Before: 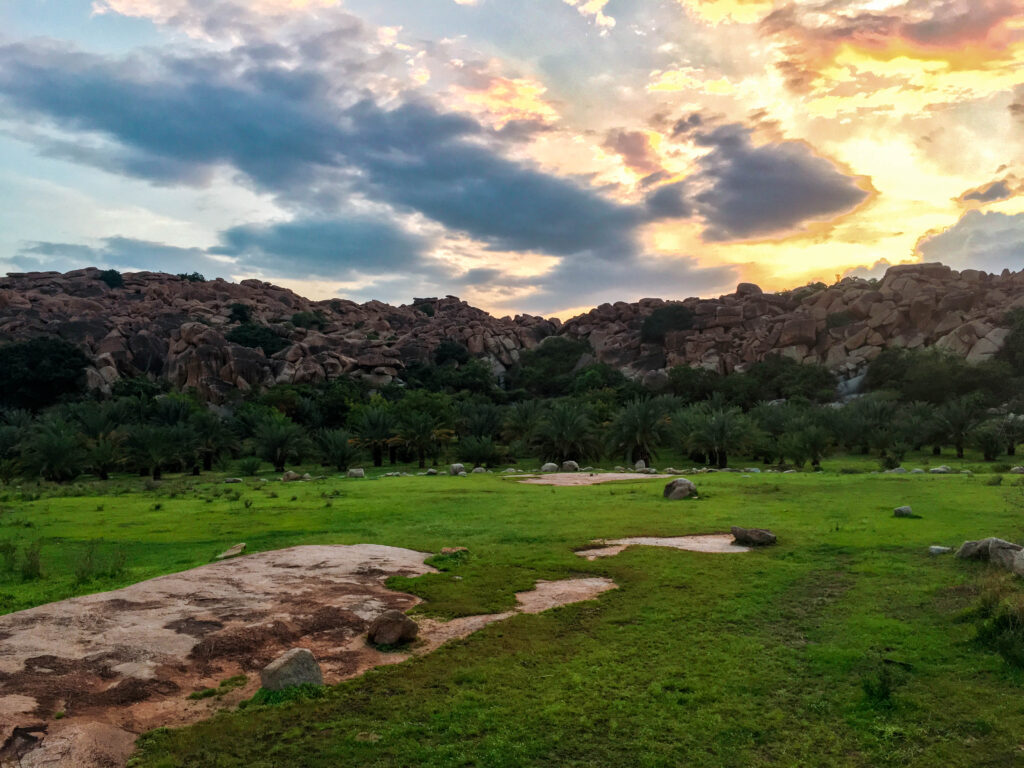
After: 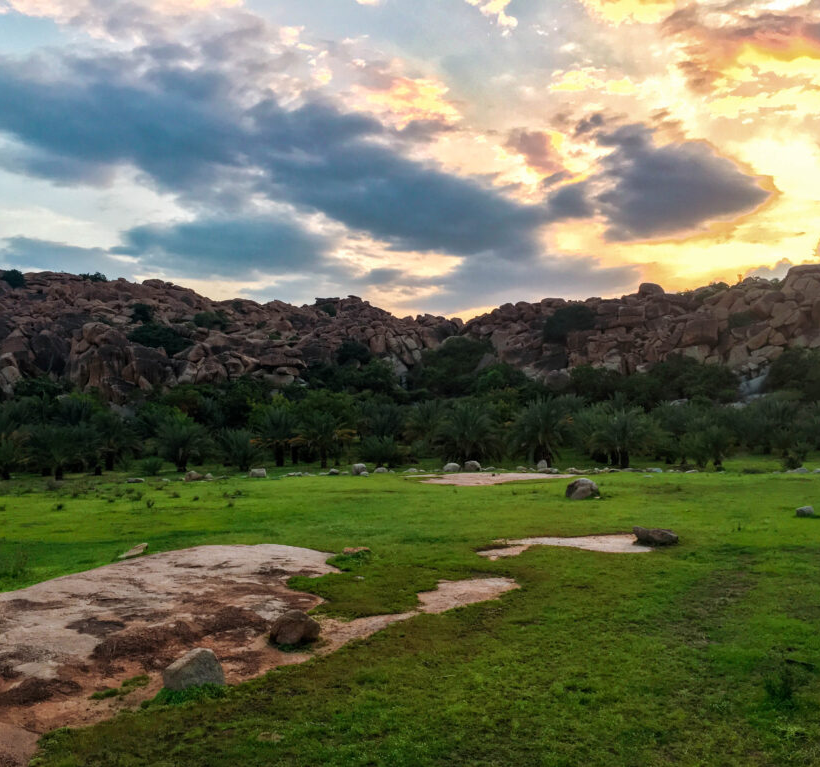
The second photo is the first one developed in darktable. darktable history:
crop and rotate: left 9.619%, right 10.208%
